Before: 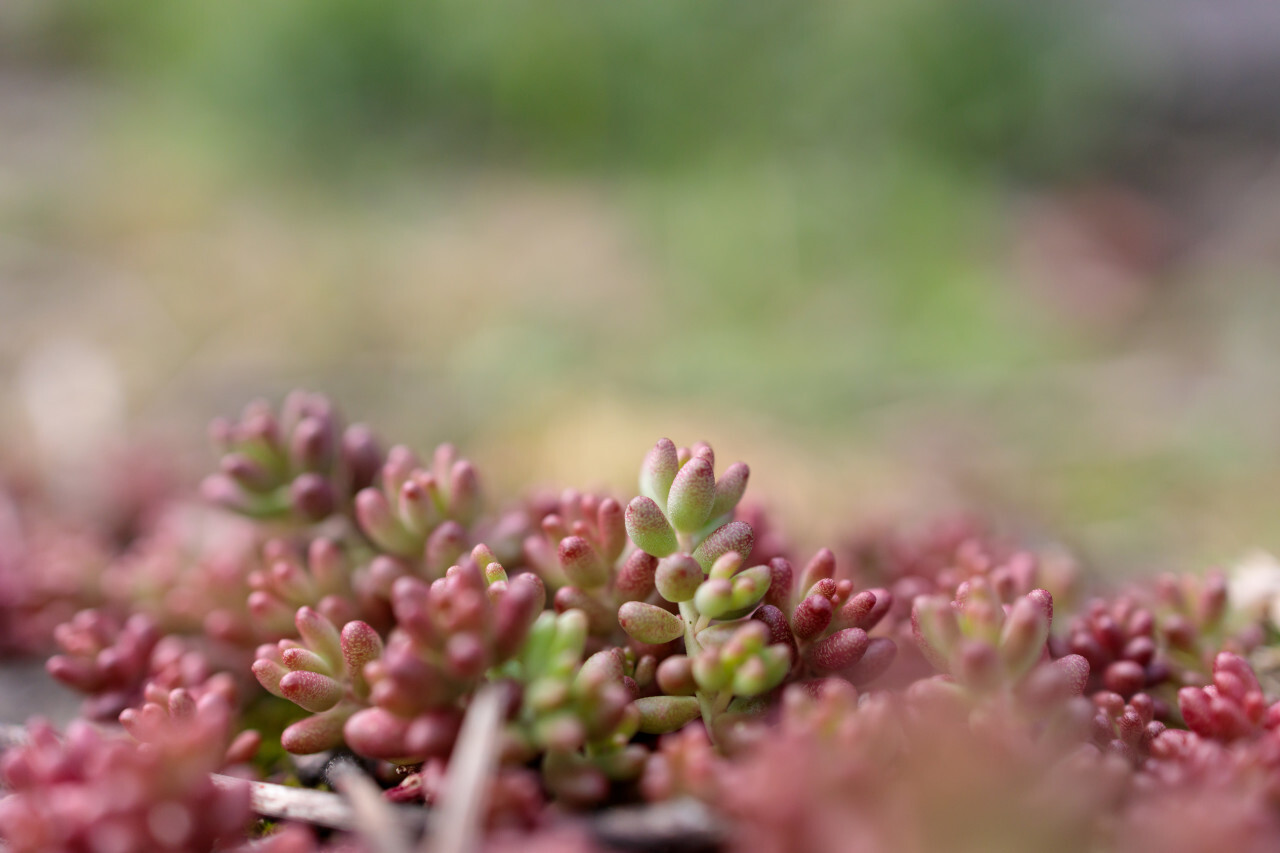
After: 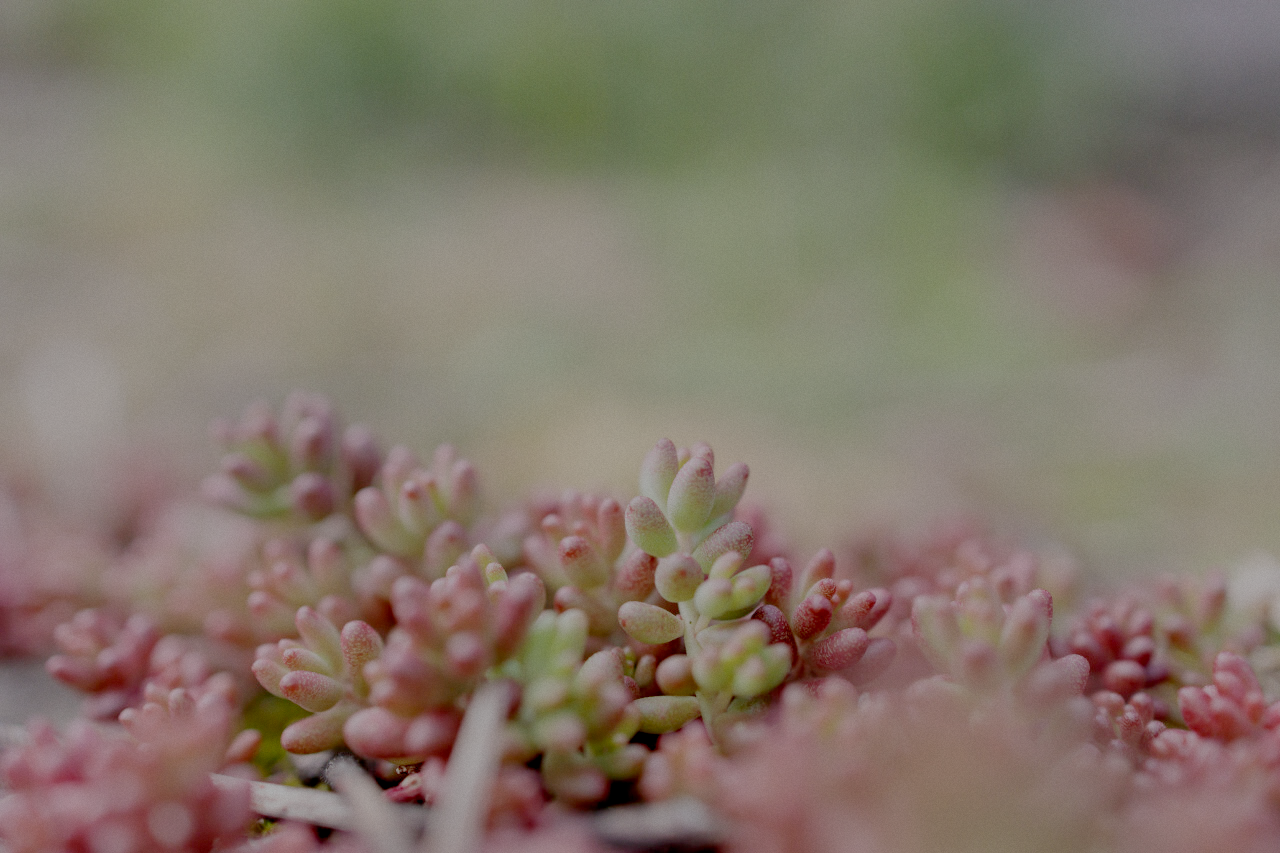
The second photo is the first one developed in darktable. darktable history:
filmic rgb: white relative exposure 8 EV, threshold 3 EV, structure ↔ texture 100%, target black luminance 0%, hardness 2.44, latitude 76.53%, contrast 0.562, shadows ↔ highlights balance 0%, preserve chrominance no, color science v4 (2020), iterations of high-quality reconstruction 10, type of noise poissonian, enable highlight reconstruction true
grain: coarseness 0.09 ISO, strength 10%
